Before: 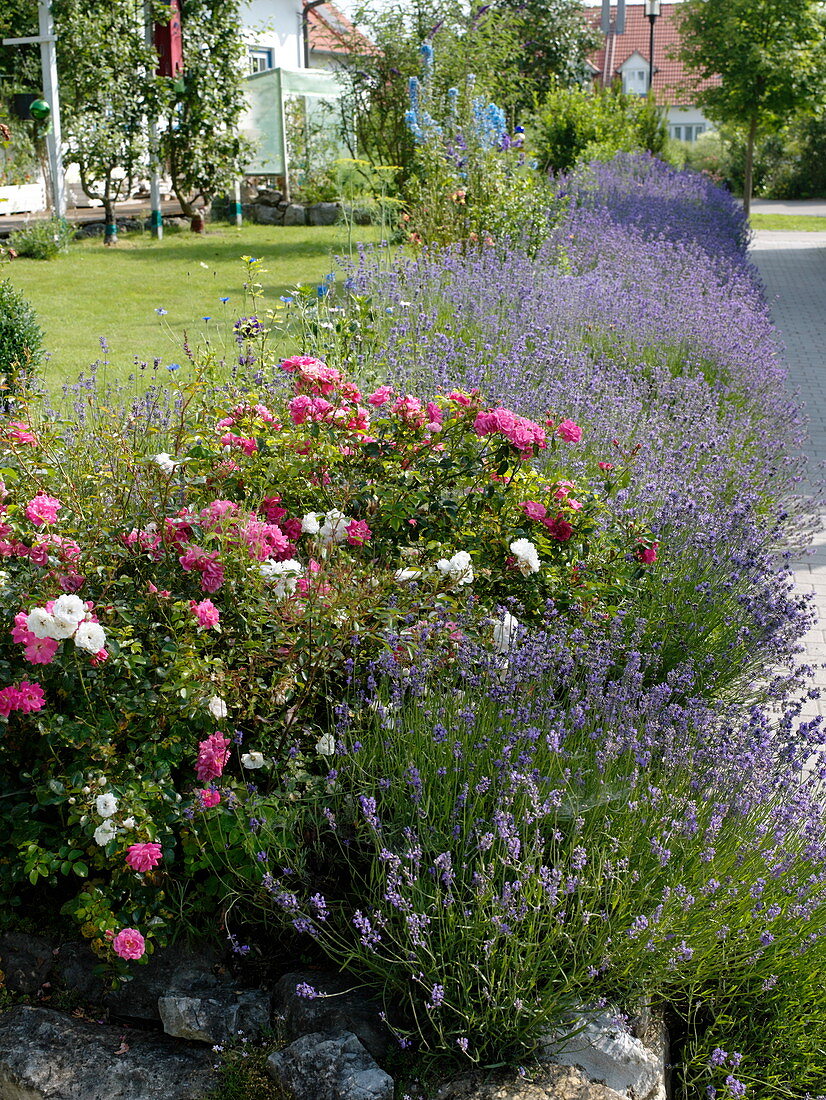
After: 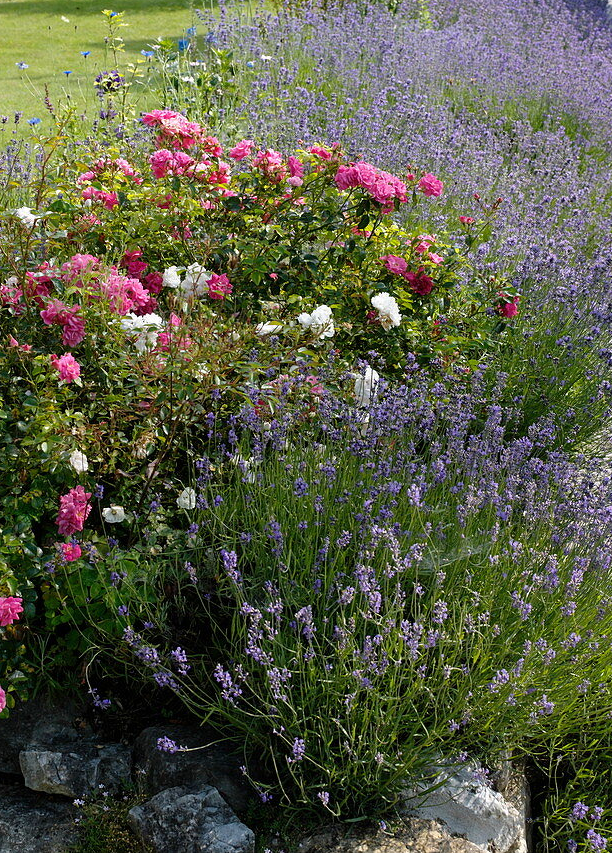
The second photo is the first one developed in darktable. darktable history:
crop: left 16.848%, top 22.419%, right 9.054%
